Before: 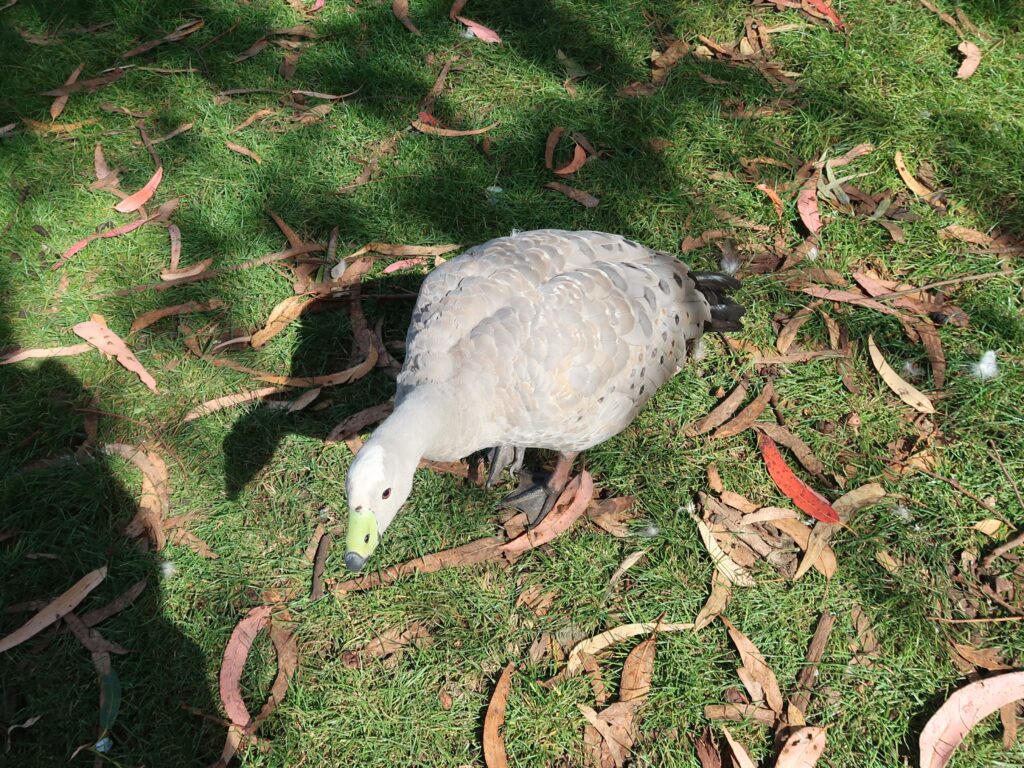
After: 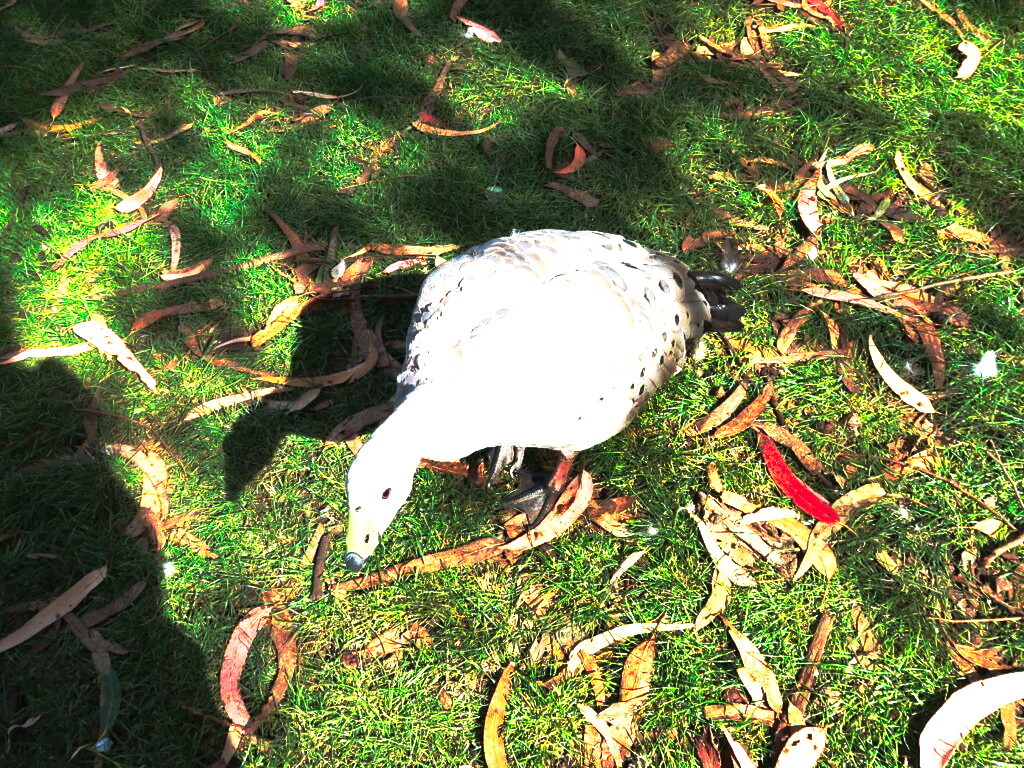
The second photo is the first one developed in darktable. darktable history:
exposure: black level correction 0, exposure 1.2 EV, compensate highlight preservation false
shadows and highlights: shadows 6.03, soften with gaussian
base curve: curves: ch0 [(0, 0) (0.564, 0.291) (0.802, 0.731) (1, 1)], preserve colors none
